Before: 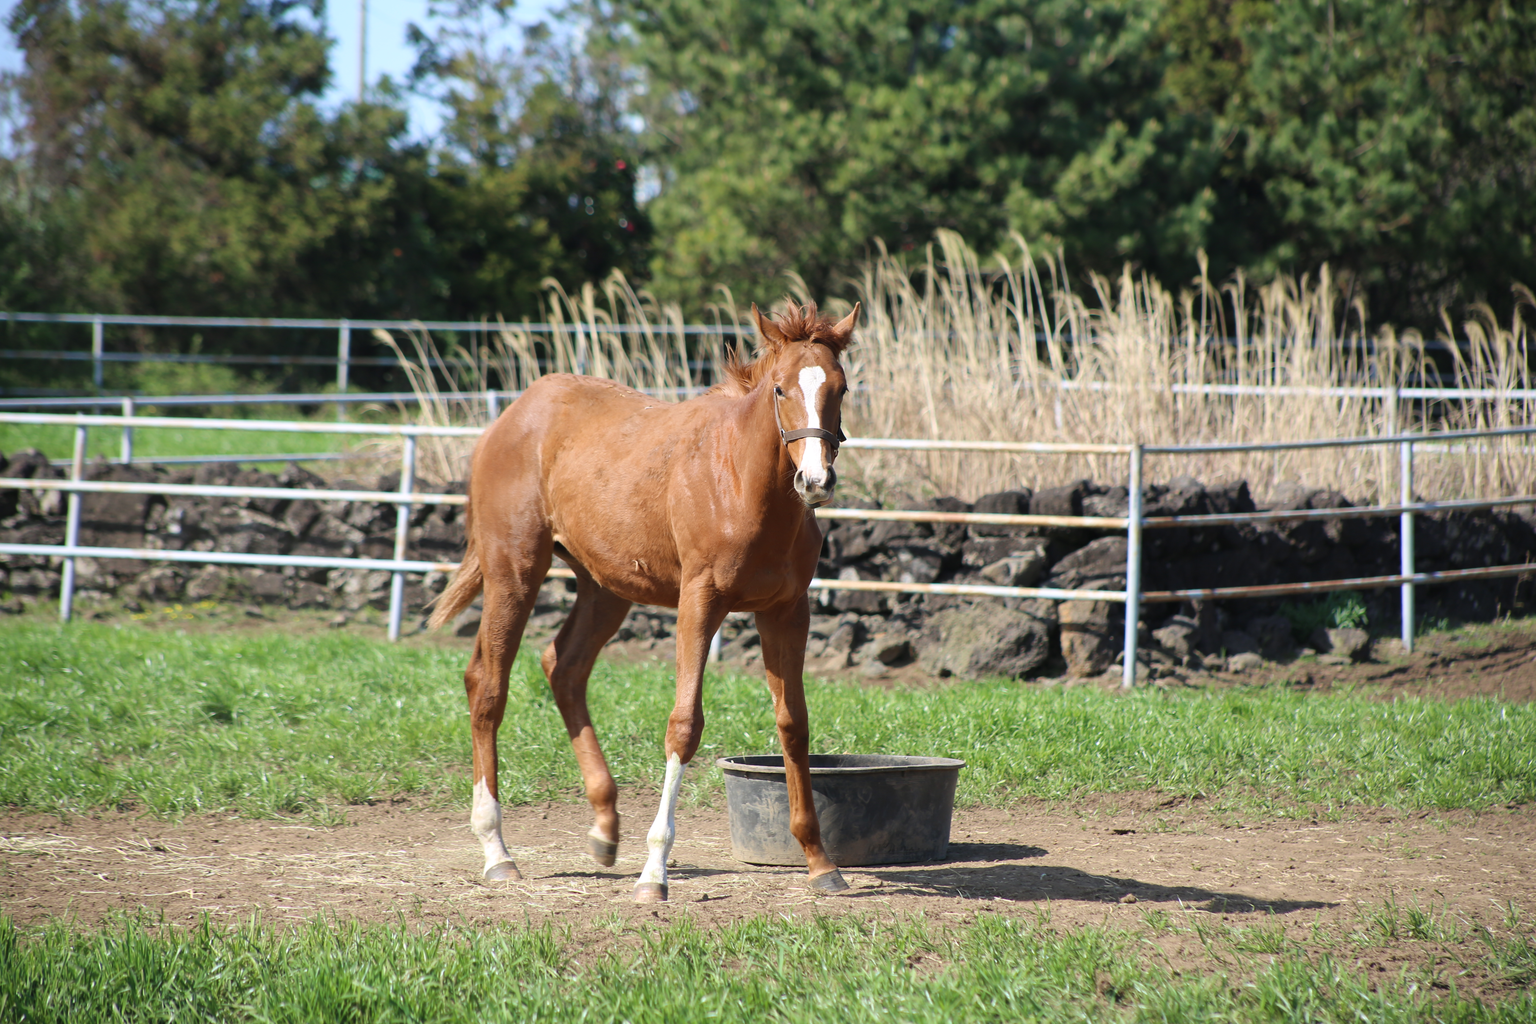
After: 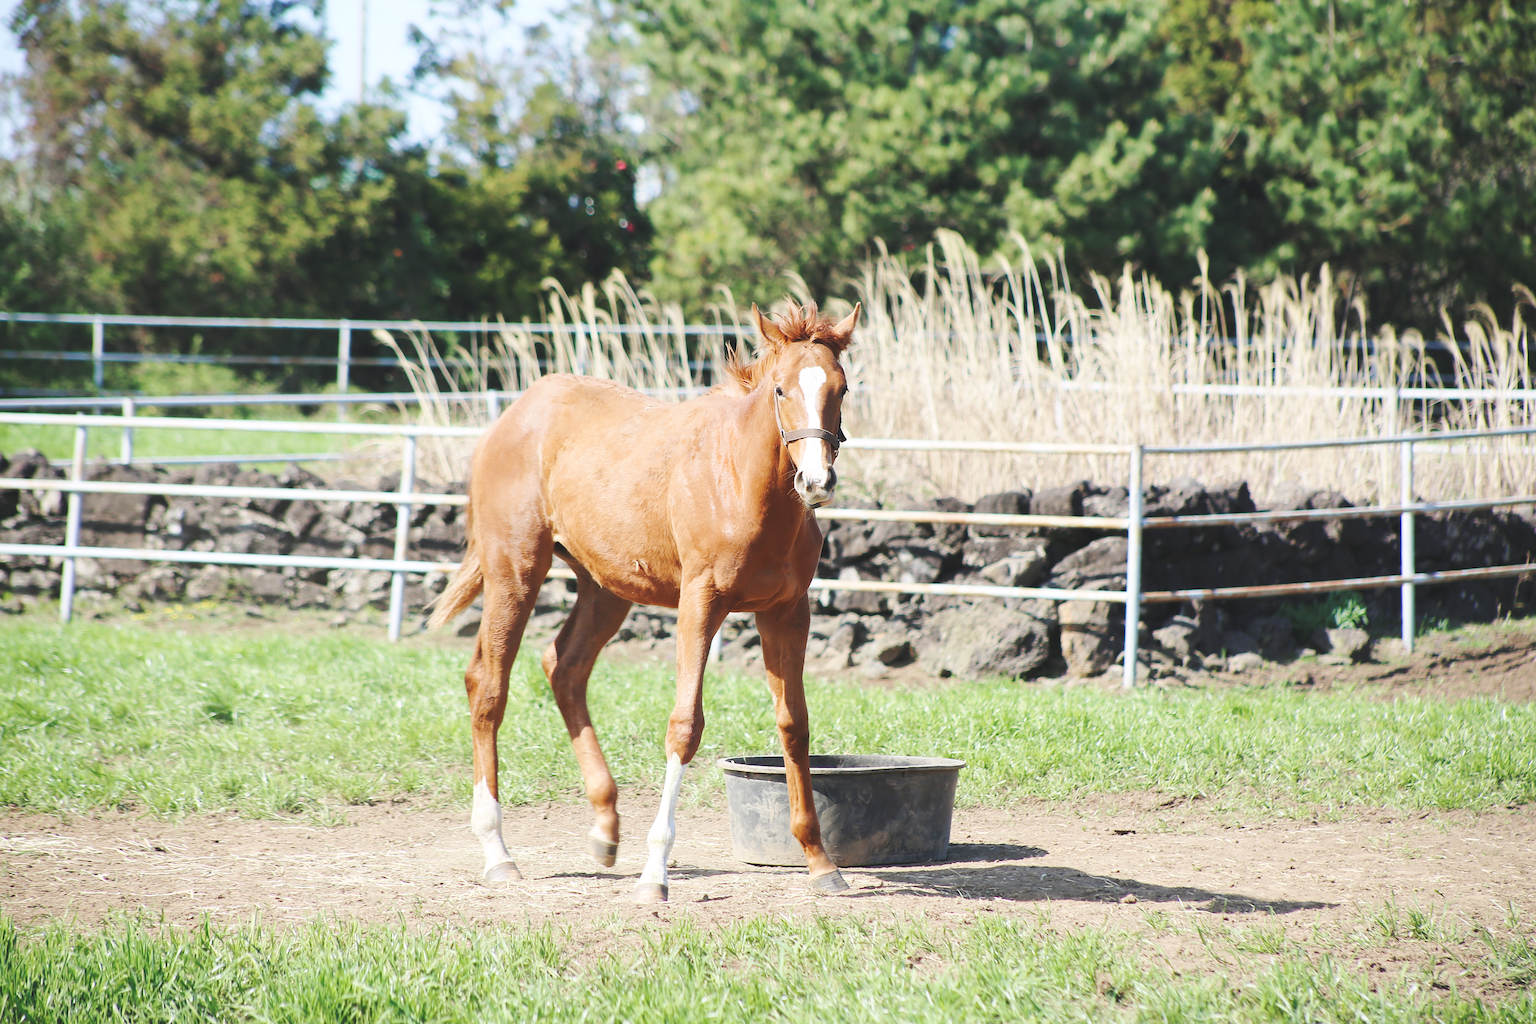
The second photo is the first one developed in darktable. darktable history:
sharpen: on, module defaults
base curve: curves: ch0 [(0, 0.007) (0.028, 0.063) (0.121, 0.311) (0.46, 0.743) (0.859, 0.957) (1, 1)], preserve colors none
